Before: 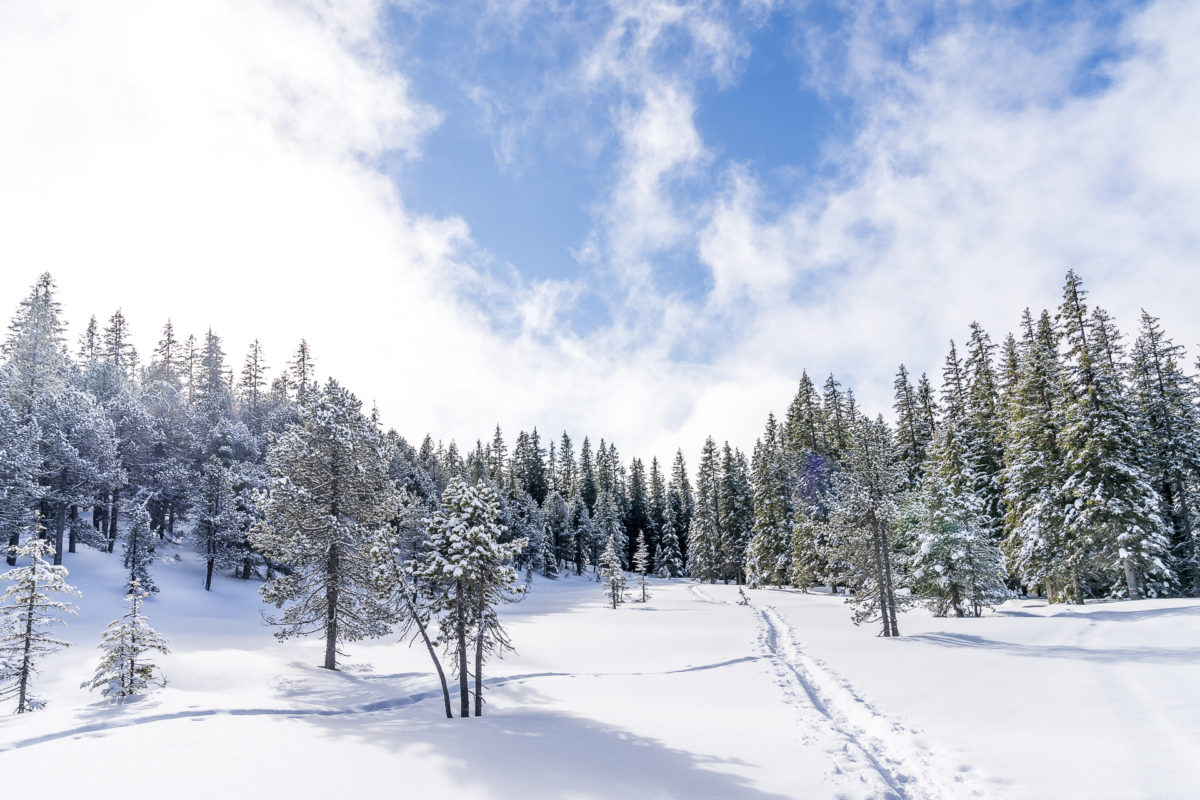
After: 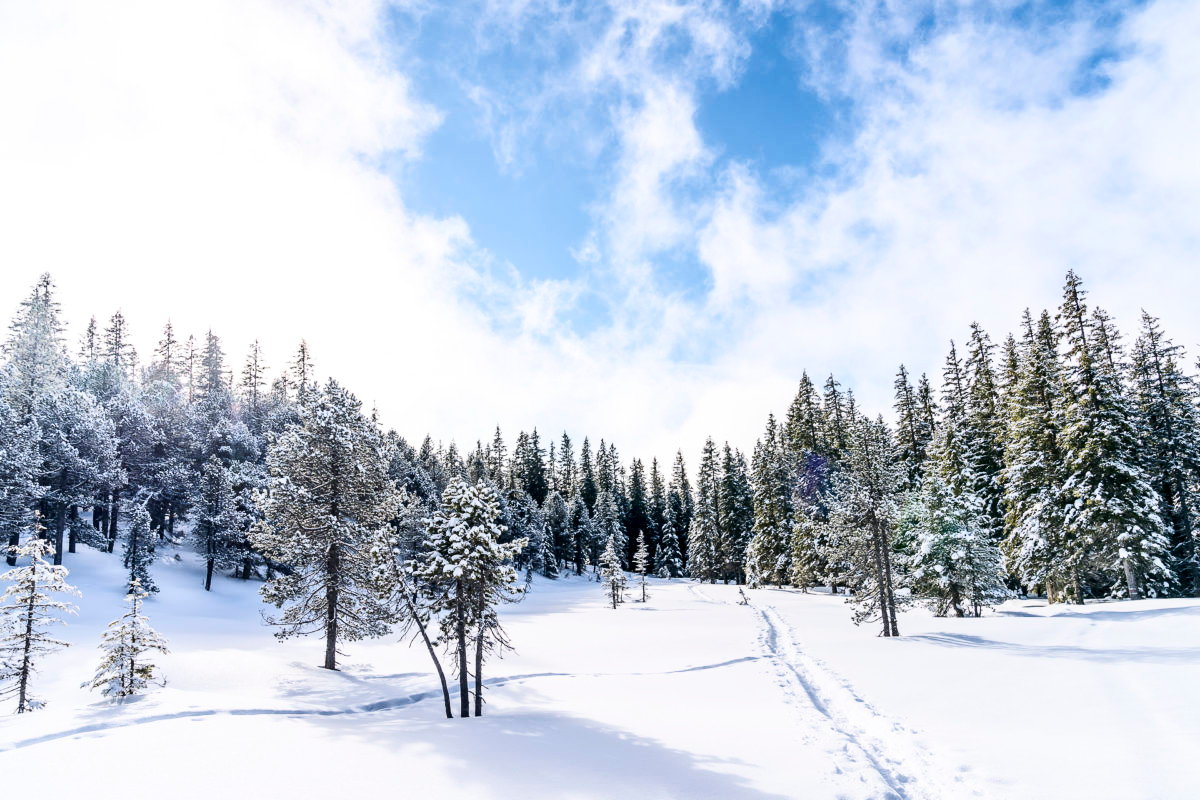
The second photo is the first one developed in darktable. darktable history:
contrast brightness saturation: contrast 0.273
